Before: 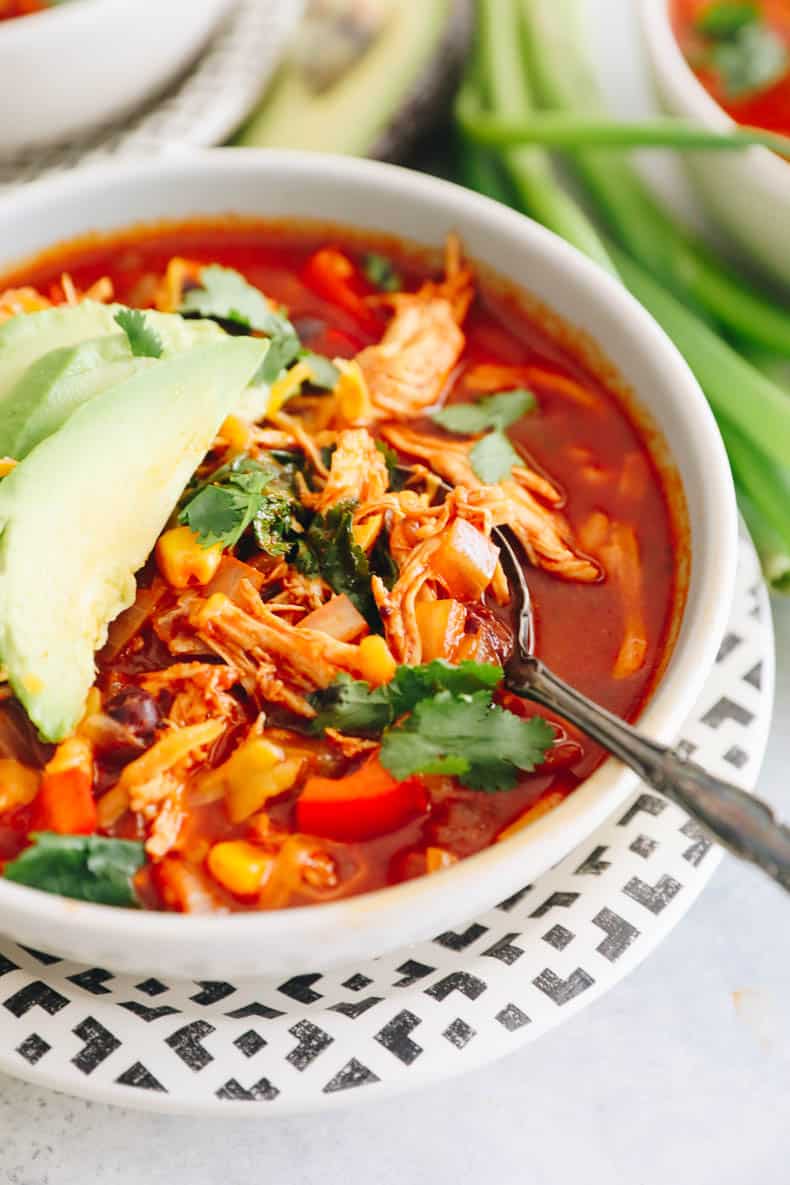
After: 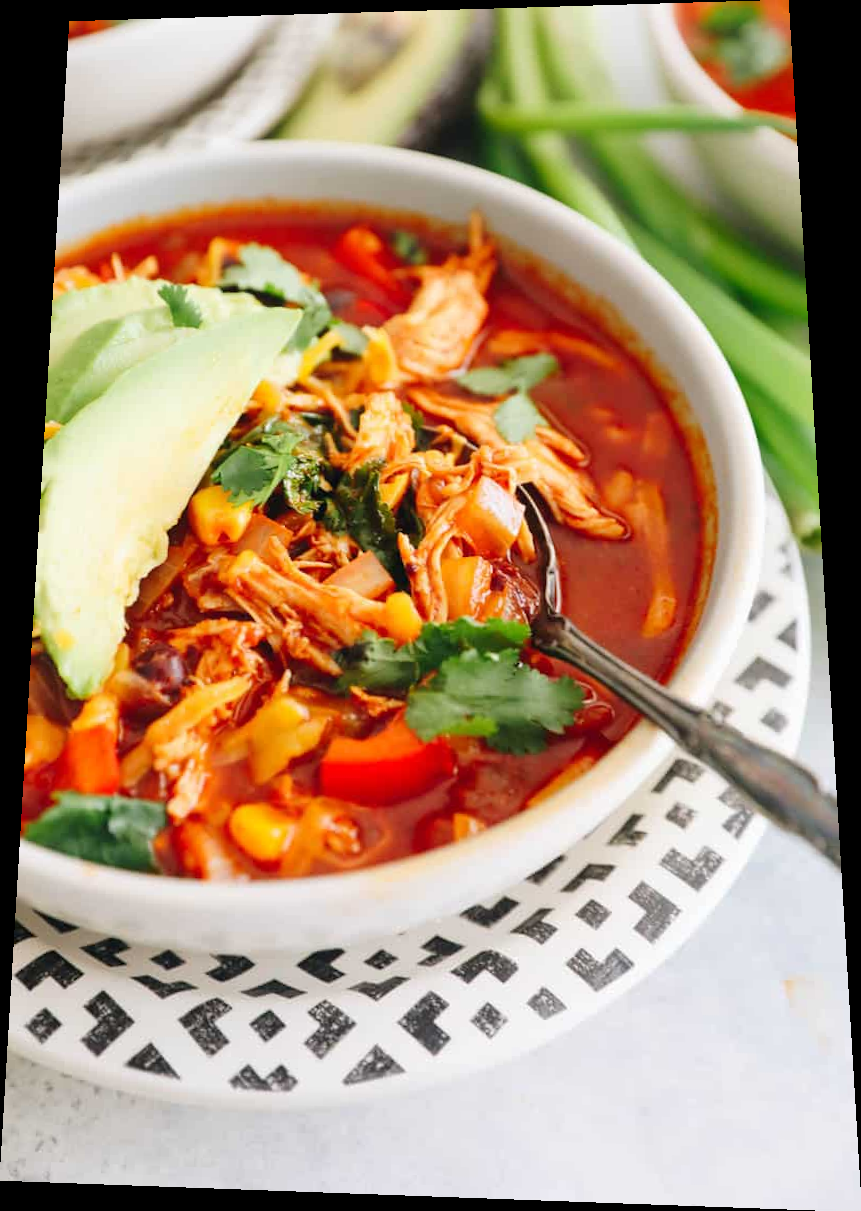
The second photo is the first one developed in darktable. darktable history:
rotate and perspective: rotation 0.128°, lens shift (vertical) -0.181, lens shift (horizontal) -0.044, shear 0.001, automatic cropping off
